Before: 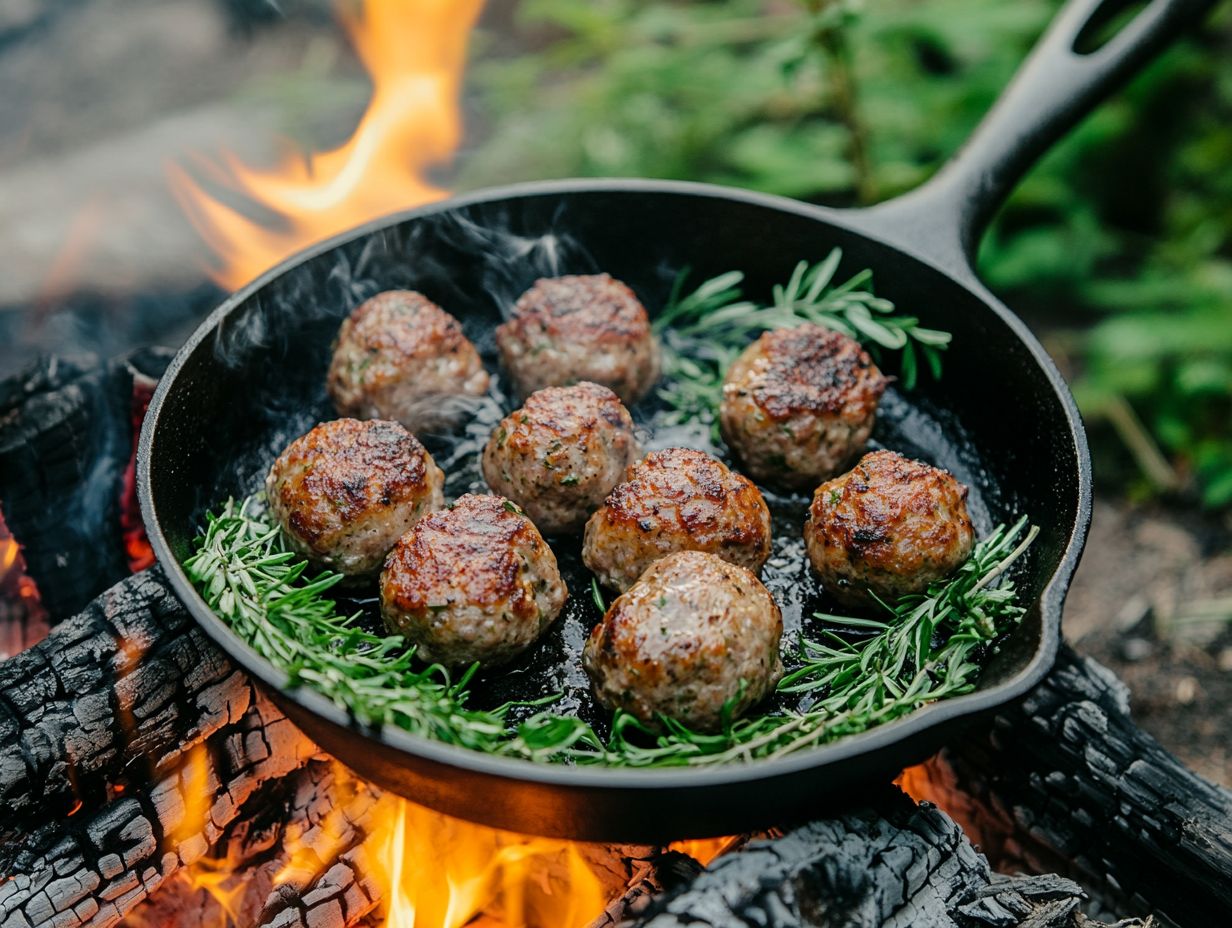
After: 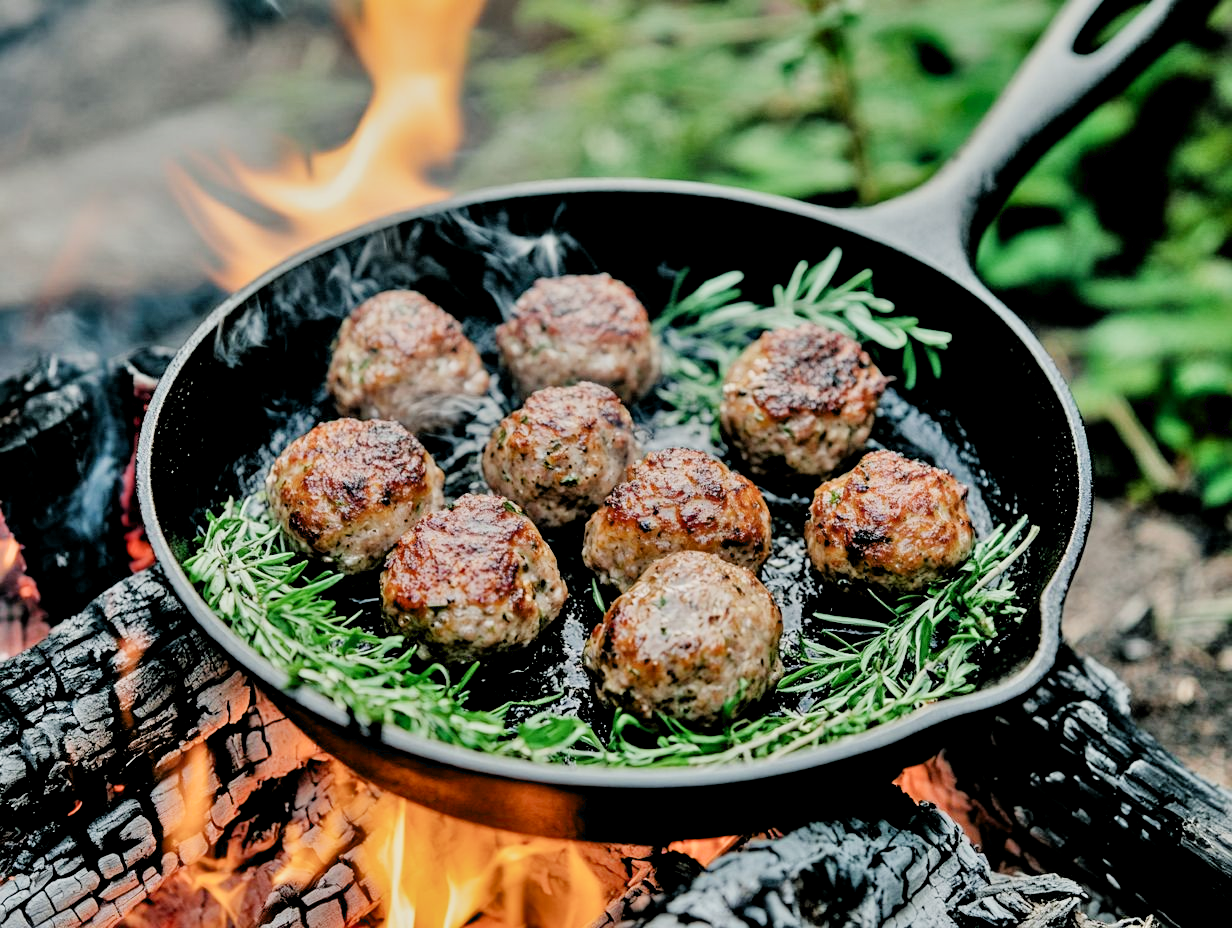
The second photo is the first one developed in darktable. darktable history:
filmic rgb: black relative exposure -7.65 EV, white relative exposure 4.56 EV, hardness 3.61
contrast equalizer: octaves 7, y [[0.609, 0.611, 0.615, 0.613, 0.607, 0.603], [0.504, 0.498, 0.496, 0.499, 0.506, 0.516], [0 ×6], [0 ×6], [0 ×6]]
tone equalizer: -7 EV 0.152 EV, -6 EV 0.613 EV, -5 EV 1.12 EV, -4 EV 1.3 EV, -3 EV 1.13 EV, -2 EV 0.6 EV, -1 EV 0.154 EV
